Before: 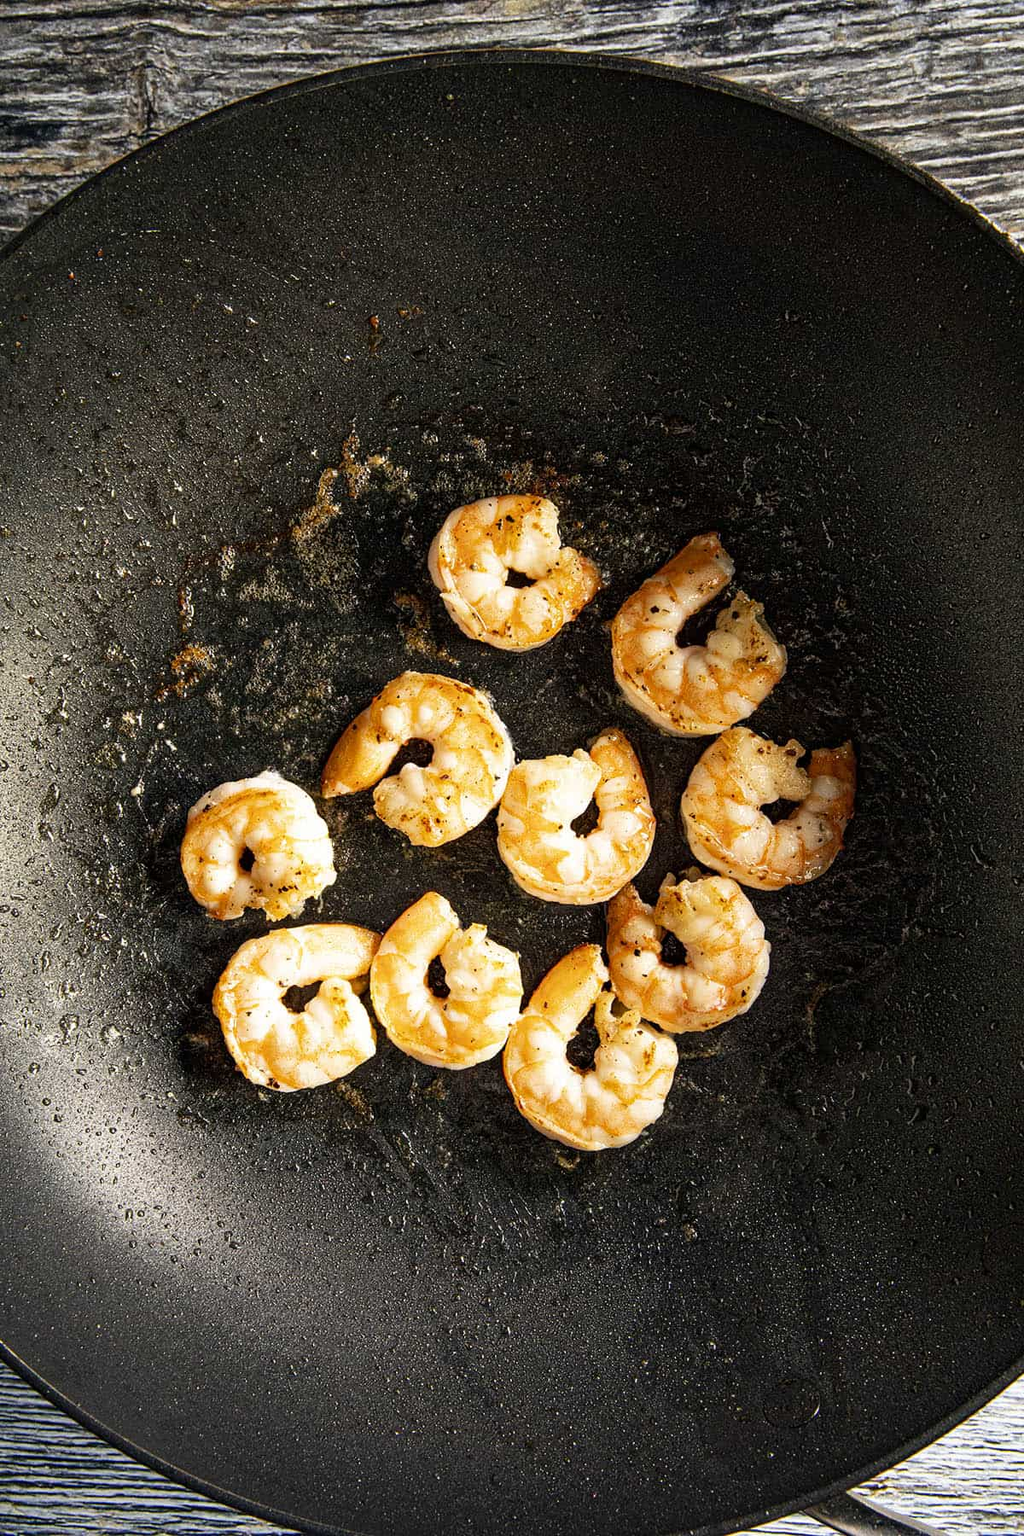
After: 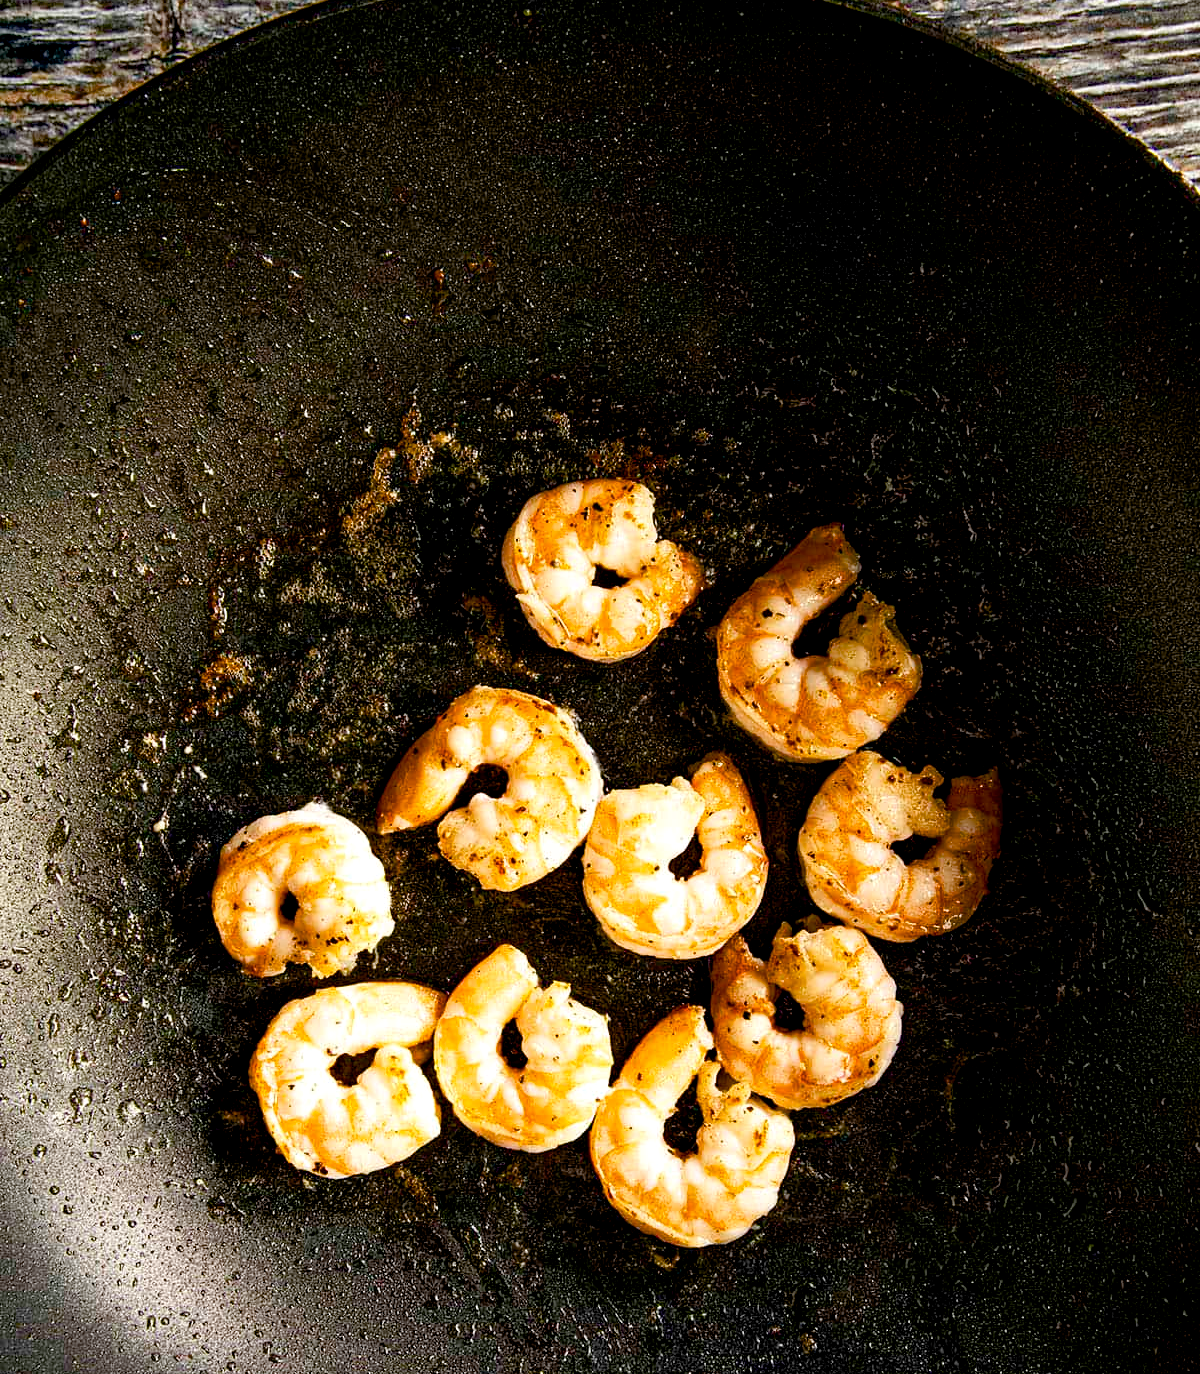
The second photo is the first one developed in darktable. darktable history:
exposure: black level correction 0.008, exposure 0.103 EV, compensate exposure bias true, compensate highlight preservation false
crop: top 5.631%, bottom 18.03%
color balance rgb: perceptual saturation grading › global saturation 45.021%, perceptual saturation grading › highlights -50.479%, perceptual saturation grading › shadows 31.185%, global vibrance 16.101%, saturation formula JzAzBz (2021)
